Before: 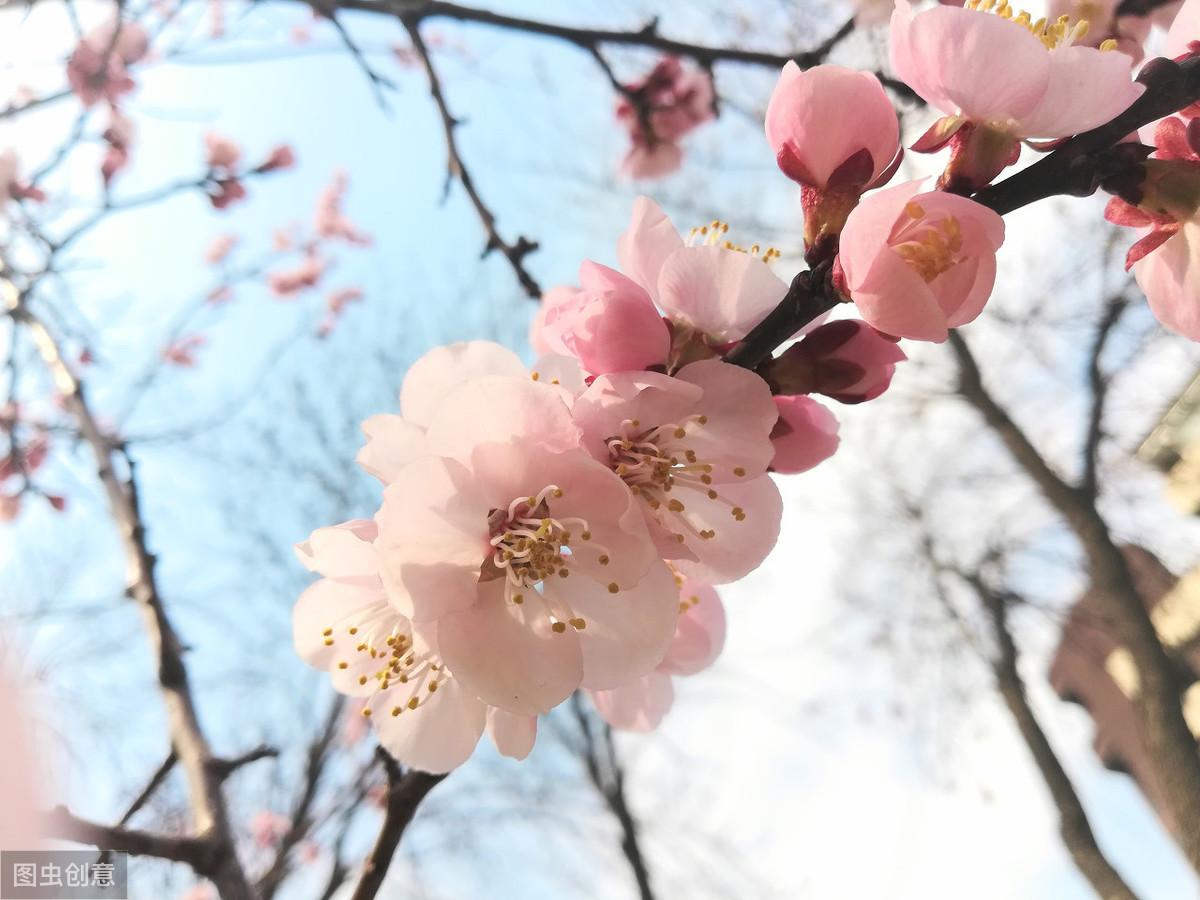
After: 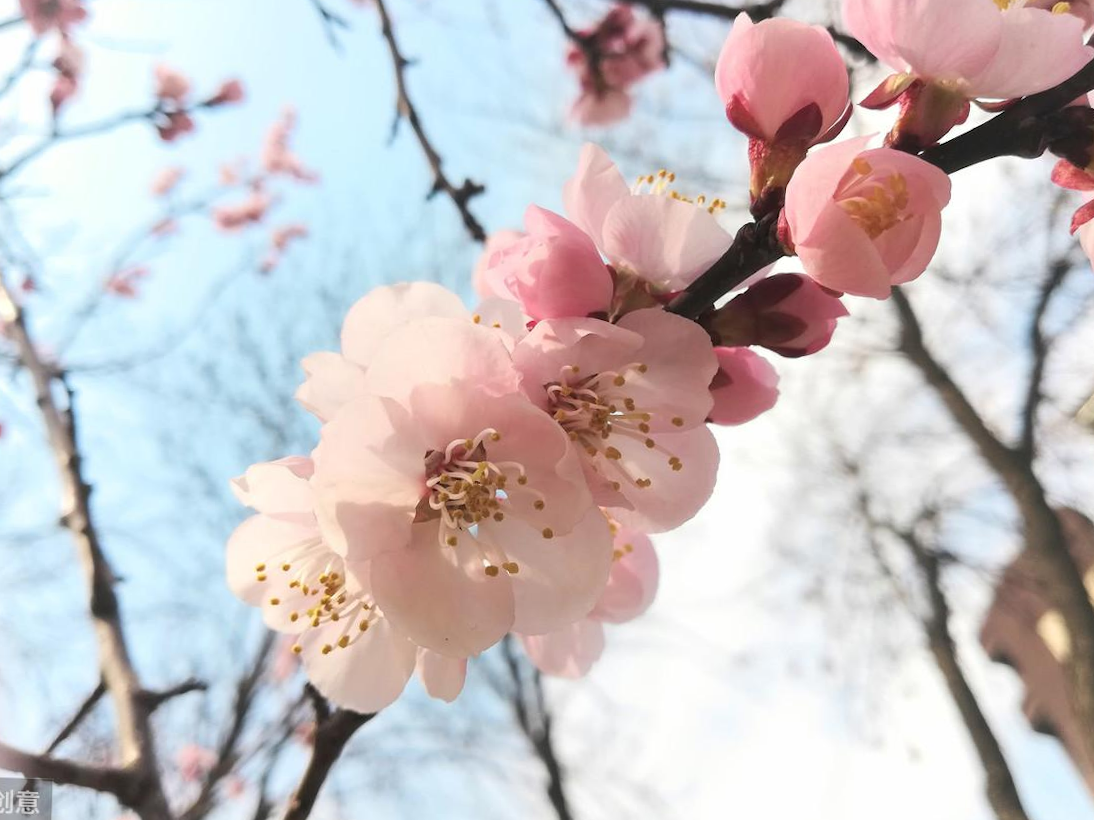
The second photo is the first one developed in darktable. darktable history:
tone equalizer: on, module defaults
crop and rotate: angle -1.96°, left 3.097%, top 4.154%, right 1.586%, bottom 0.529%
